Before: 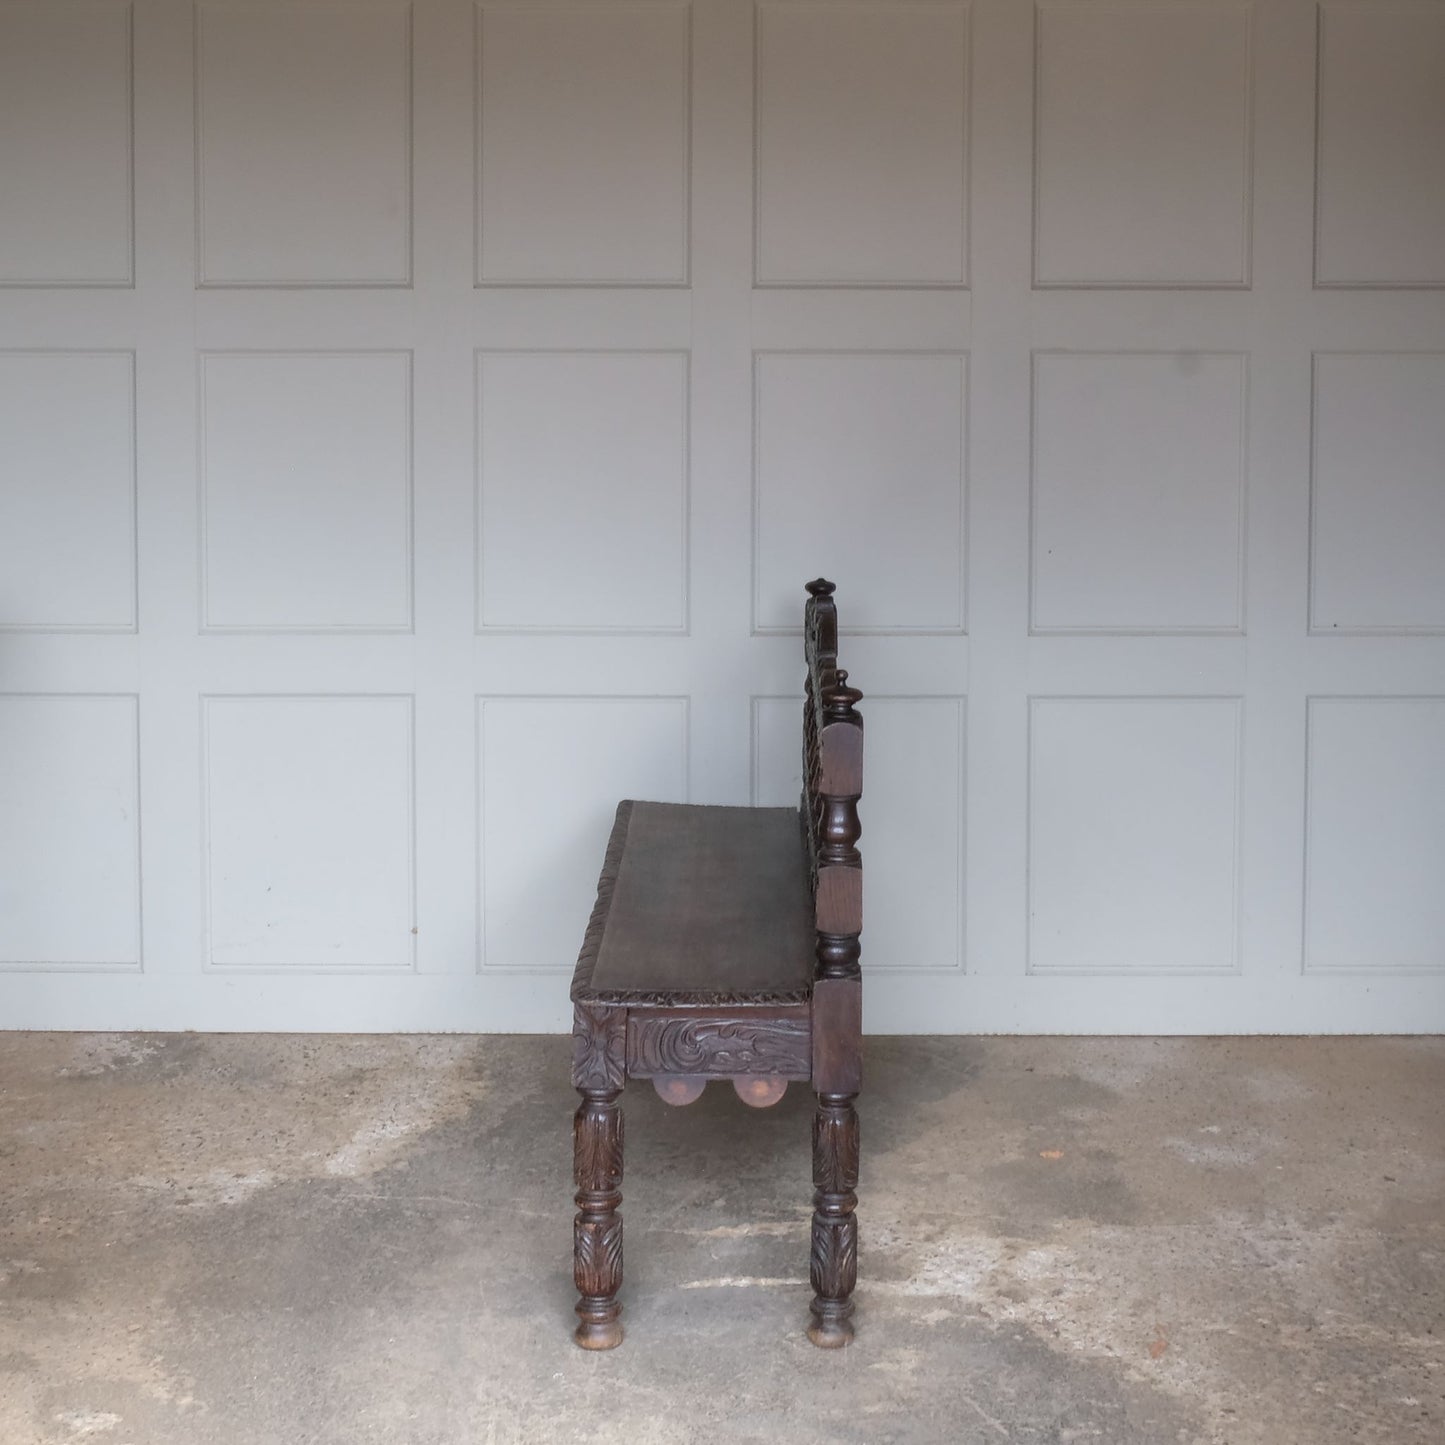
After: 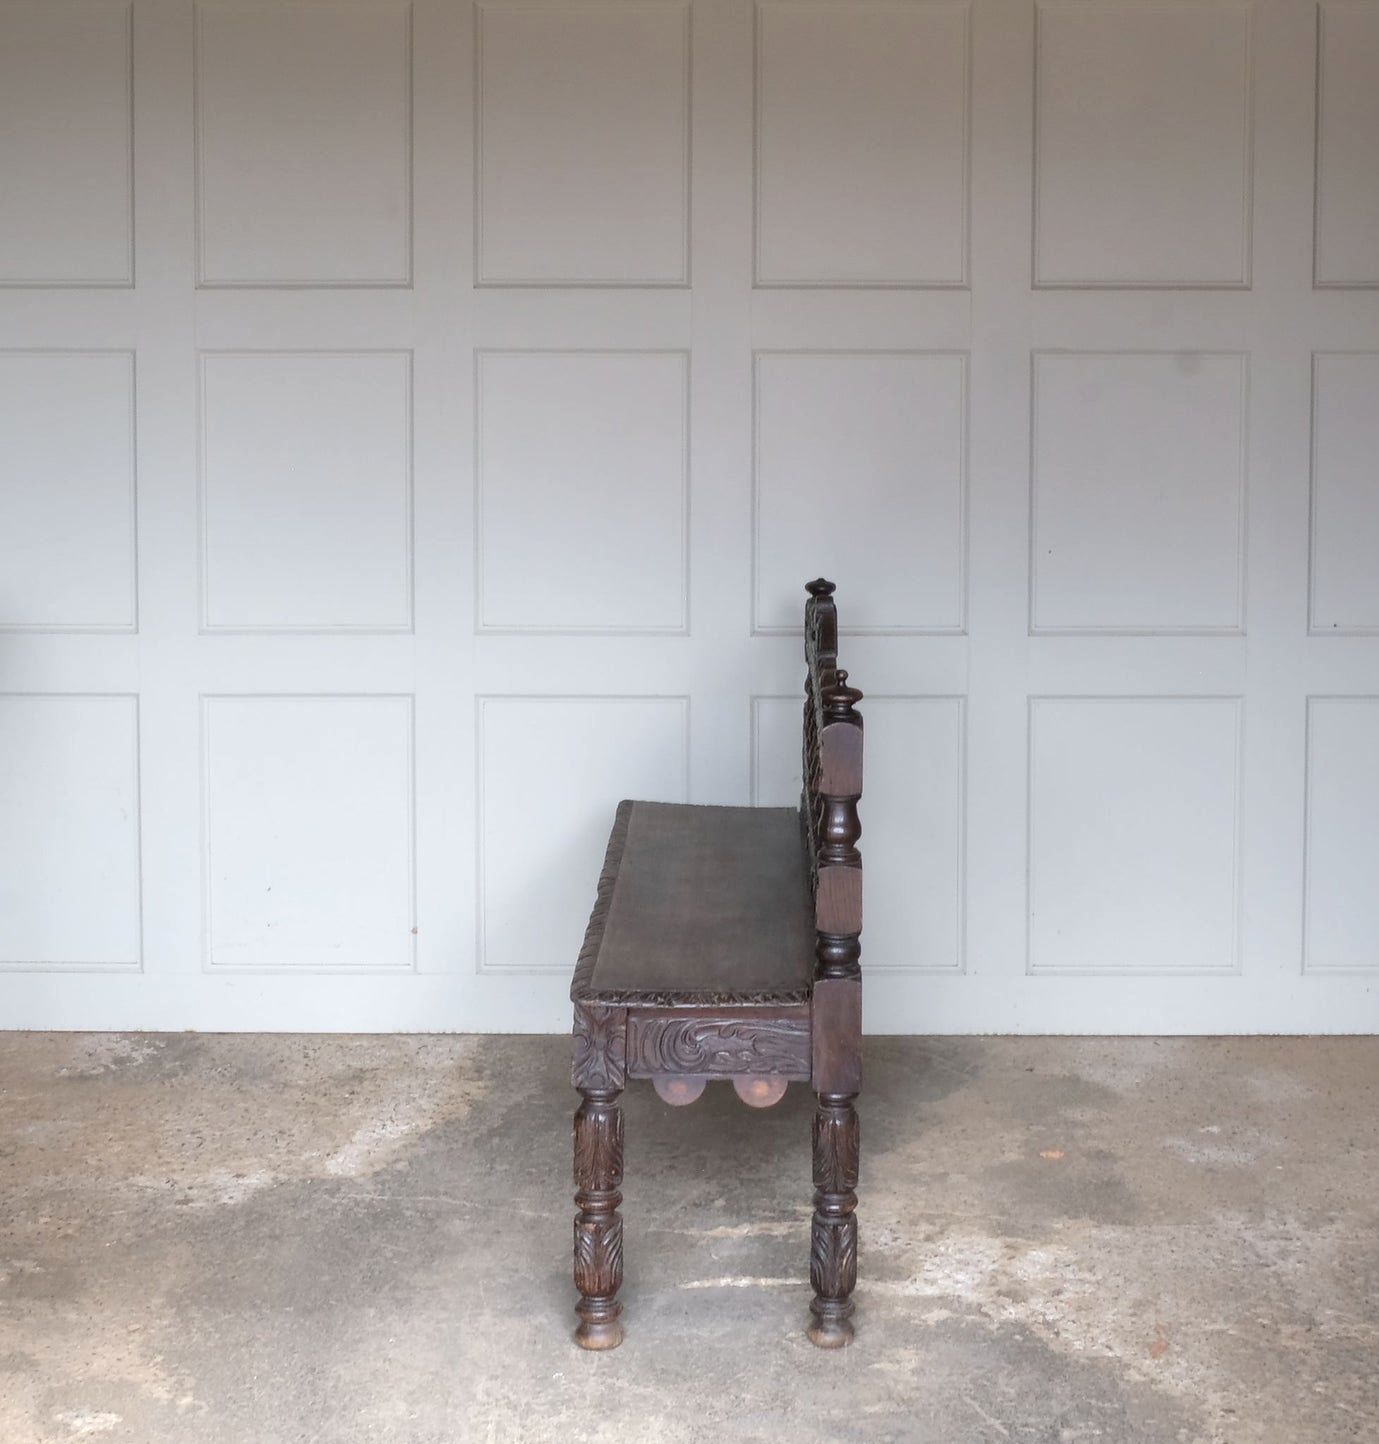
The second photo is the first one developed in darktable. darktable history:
shadows and highlights: radius 110.28, shadows 51.71, white point adjustment 9.04, highlights -3.11, soften with gaussian
crop: right 4.56%, bottom 0.034%
